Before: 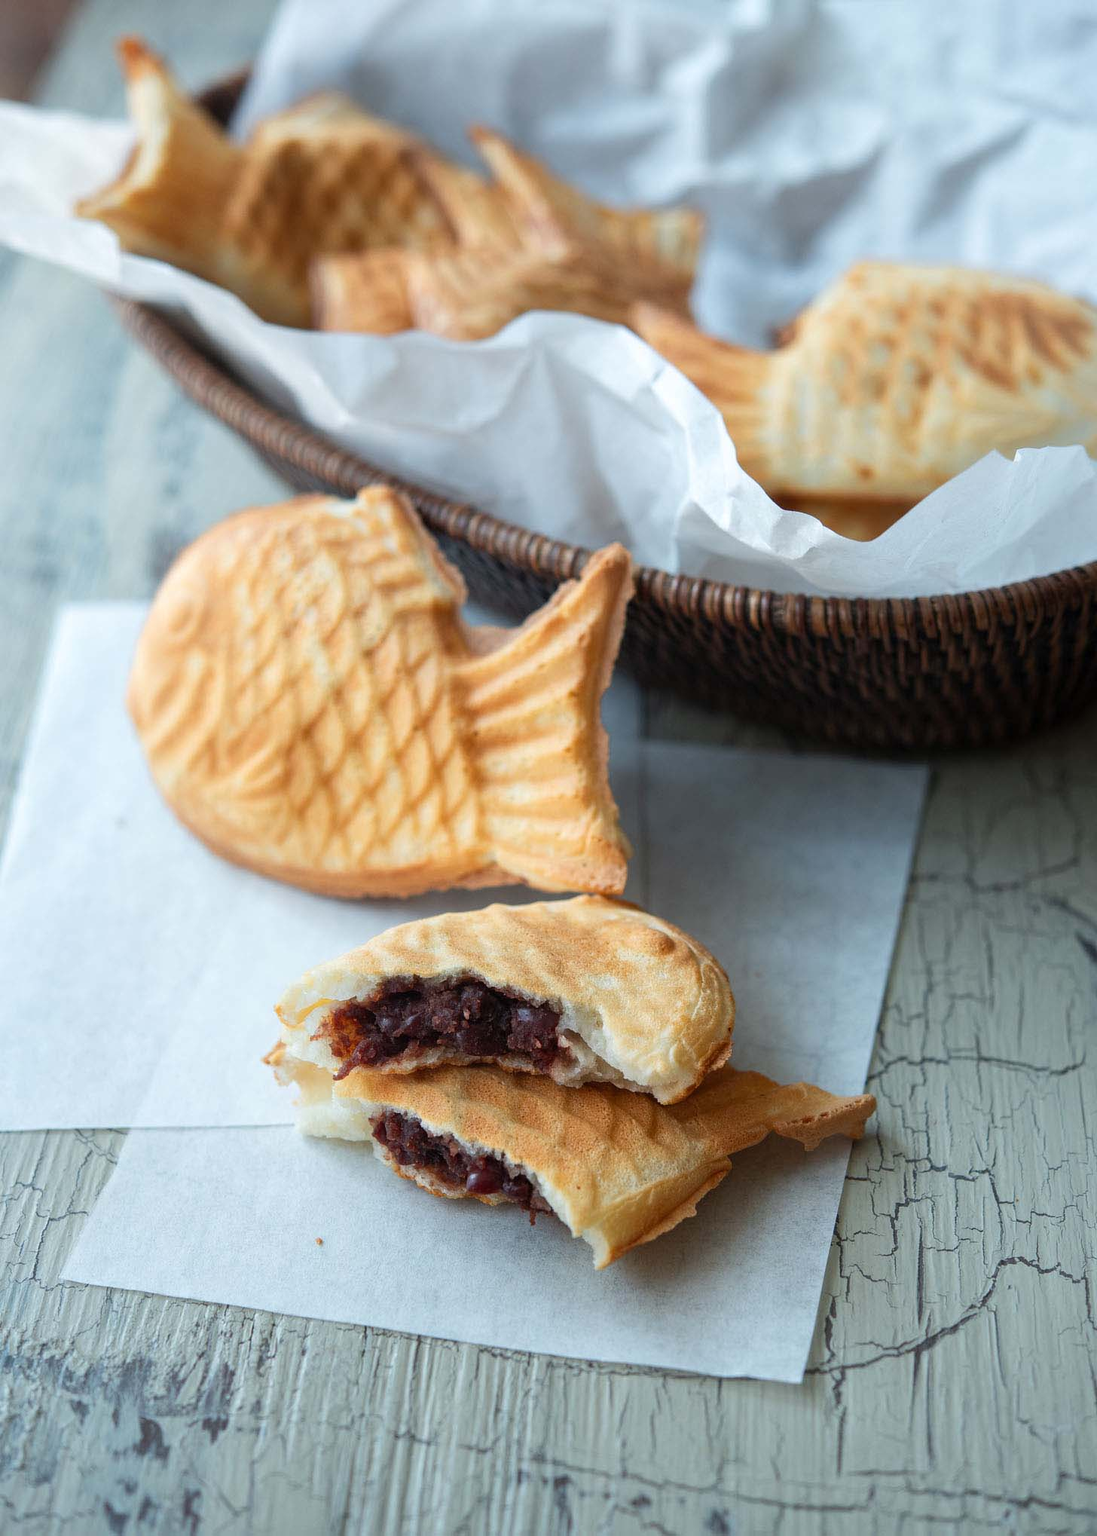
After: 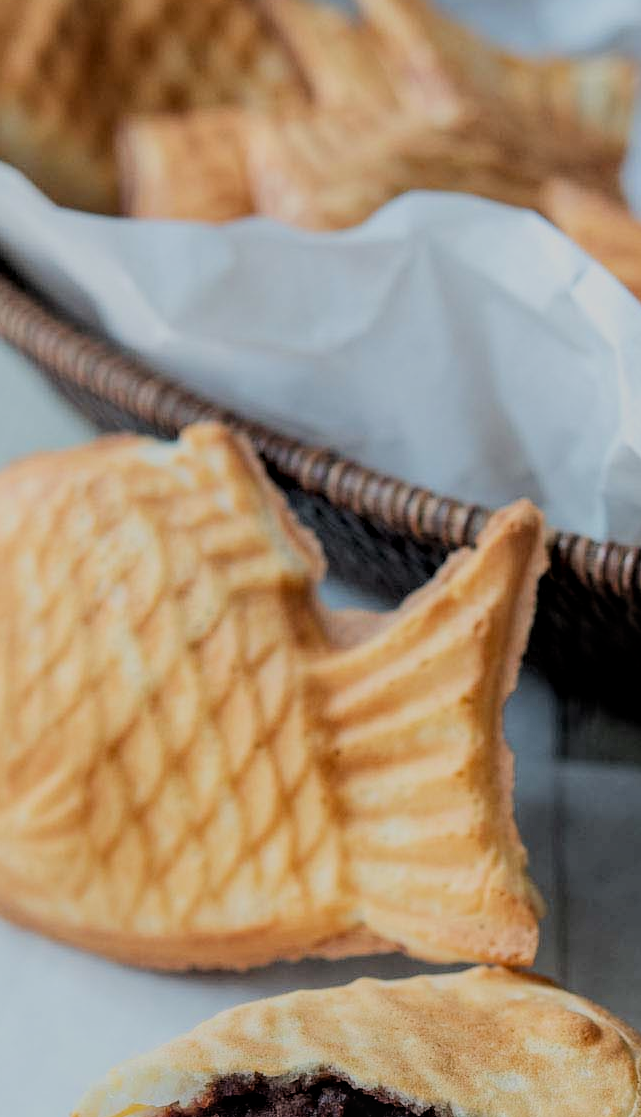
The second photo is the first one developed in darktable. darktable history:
crop: left 20.248%, top 10.86%, right 35.675%, bottom 34.321%
filmic rgb: black relative exposure -6.15 EV, white relative exposure 6.96 EV, hardness 2.23, color science v6 (2022)
local contrast: on, module defaults
